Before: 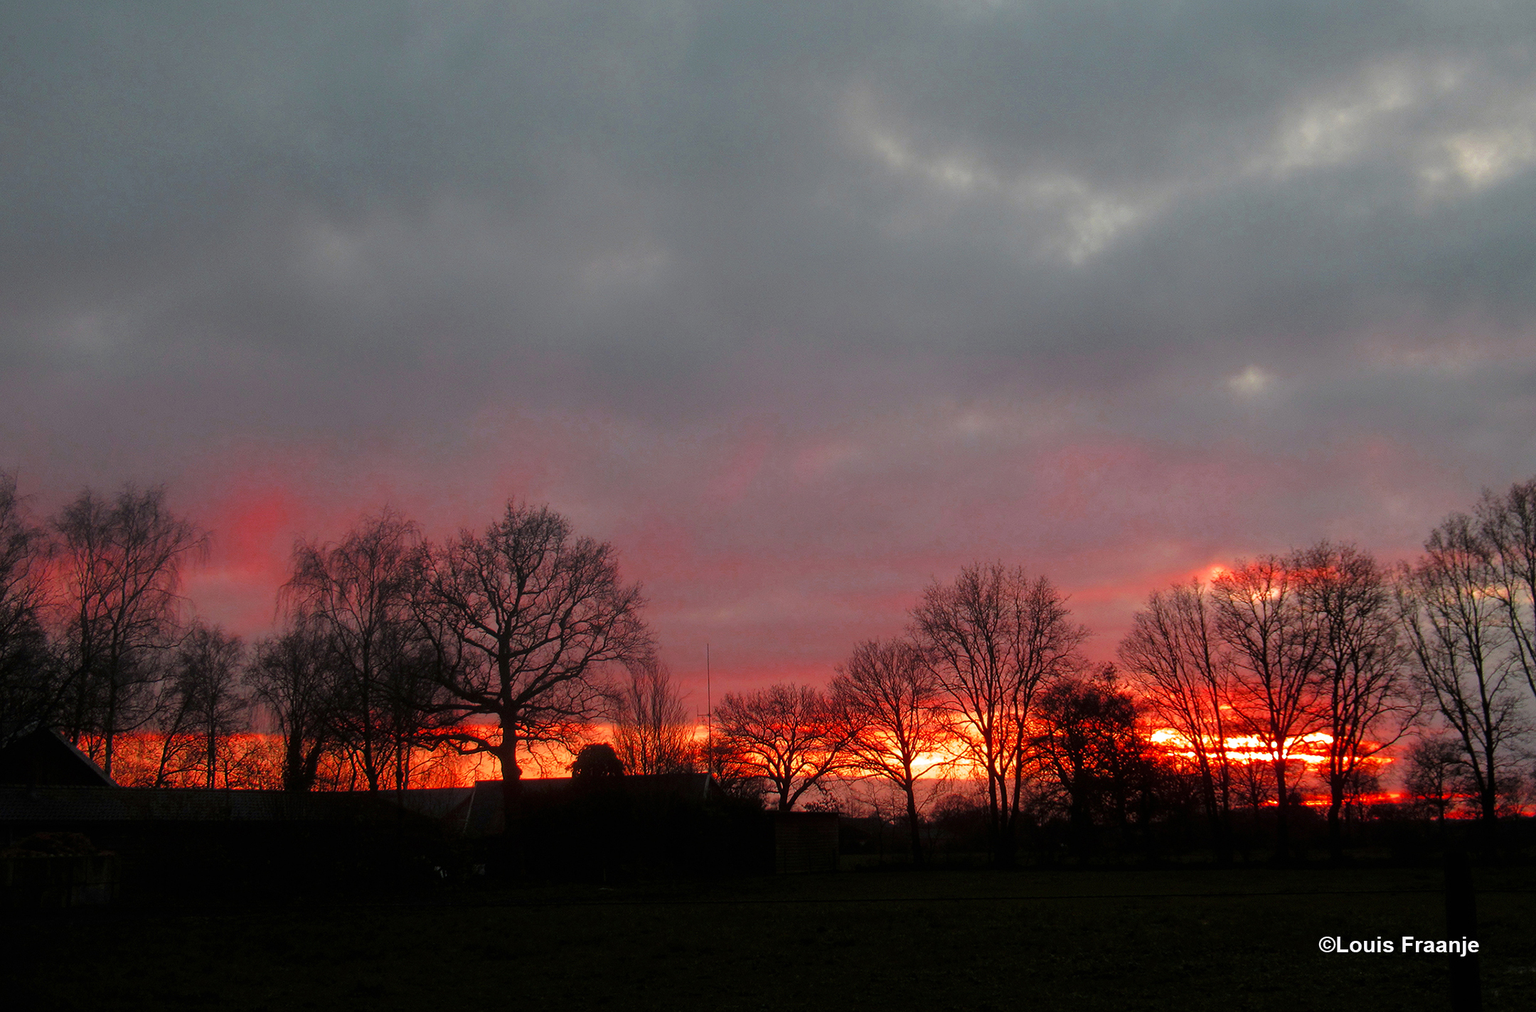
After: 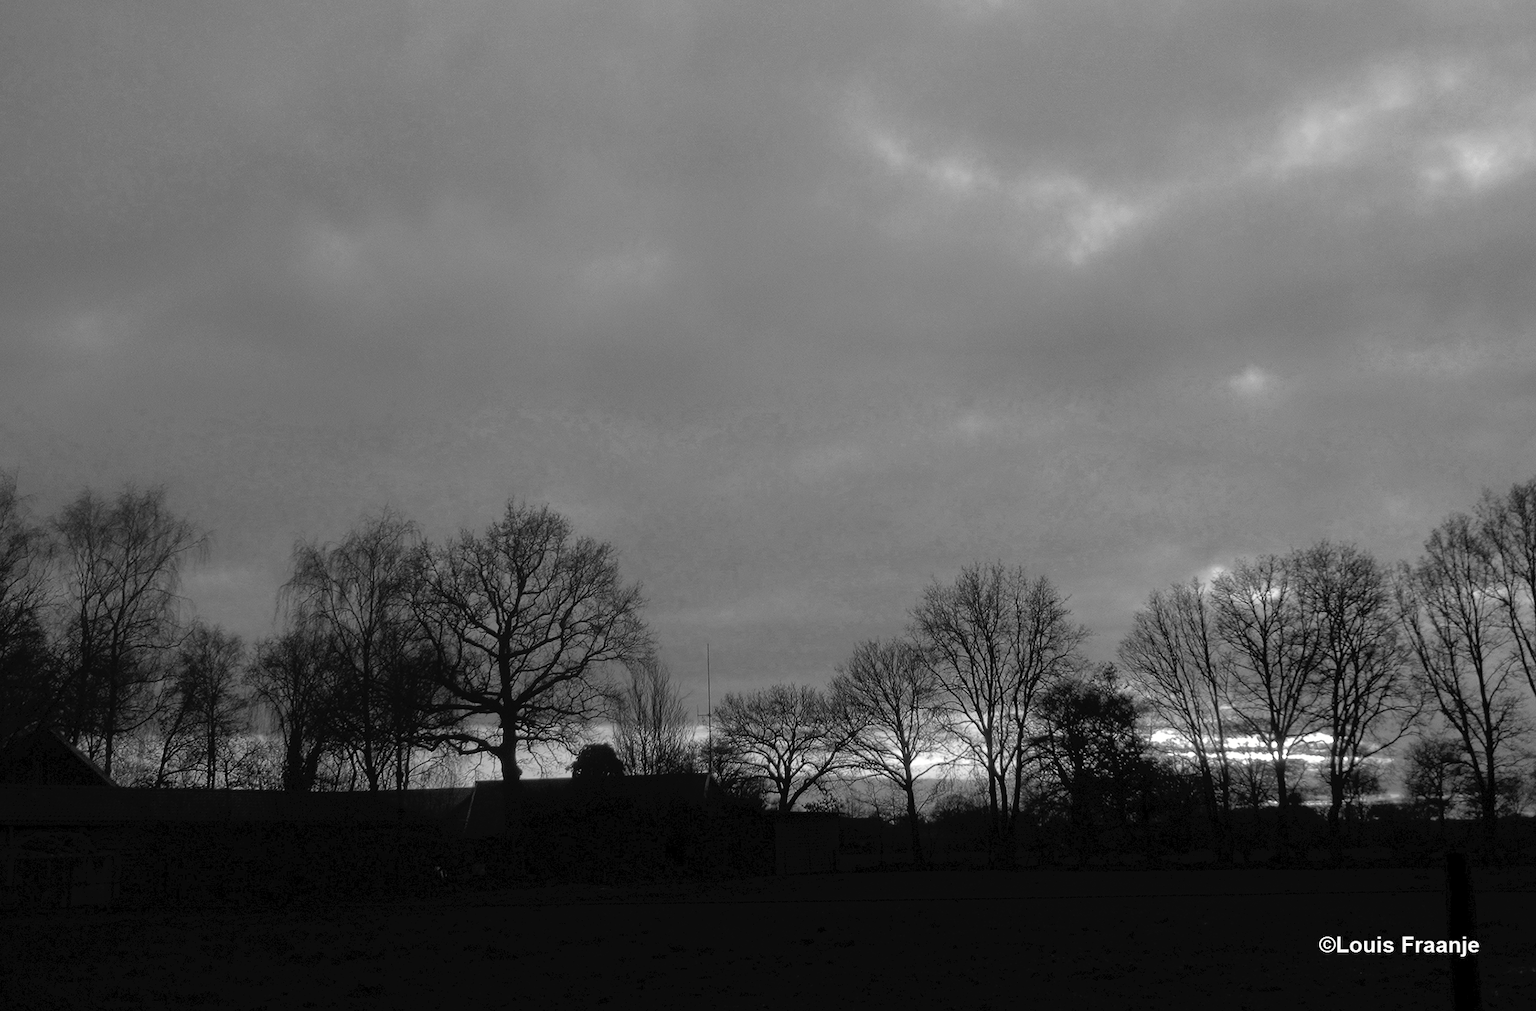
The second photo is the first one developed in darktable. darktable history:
tone curve: curves: ch0 [(0, 0) (0.003, 0.032) (0.011, 0.033) (0.025, 0.036) (0.044, 0.046) (0.069, 0.069) (0.1, 0.108) (0.136, 0.157) (0.177, 0.208) (0.224, 0.256) (0.277, 0.313) (0.335, 0.379) (0.399, 0.444) (0.468, 0.514) (0.543, 0.595) (0.623, 0.687) (0.709, 0.772) (0.801, 0.854) (0.898, 0.933) (1, 1)], preserve colors none
color look up table: target L [85.98, 98.62, 82.05, 82.41, 80.6, 74.05, 68.49, 48.84, 38.24, 41.83, 36.85, 19.87, 8.584, 200.73, 65.87, 82.05, 74.05, 68.49, 58.12, 68.12, 59.79, 69.98, 55.28, 50.43, 48.04, 32.32, 20.33, 26.8, 3.321, 91.29, 88.12, 74.78, 80.6, 72.21, 84.2, 80.24, 58.64, 44.82, 42.1, 28.85, 23.22, 40.73, 6.319, 84.91, 86.7, 67, 85.98, 45.09, 40.73], target a [-0.001, -0.099, 0 ×6, -0.001, 0.001, 0.001, 0 ×7, 0.001, 0, 0, 0, 0.001, 0, -0.001, 0 ×5, -0.001, 0, 0, -0.001, 0, 0, 0.001, -0.001, 0.001, 0 ×5, -0.002, 0, -0.001, 0.001, 0], target b [0.002, 1.217, 0.001 ×5, -0.004, 0.013, -0.003, -0.003, -0.002, -0.002, -0.001, 0.001 ×4, -0.004, 0.001, 0.001, 0.001, -0.004, 0.001, 0.015, -0.003, 0.001, -0.002, 0.002, 0, 0.001, 0.001, 0.001, 0.021, 0.001, 0.001, -0.004, 0.014, -0.003, -0.003, -0.002, -0.003, -0.001, 0.001, 0.024, 0.001, 0.002, -0.004, -0.003], num patches 49
